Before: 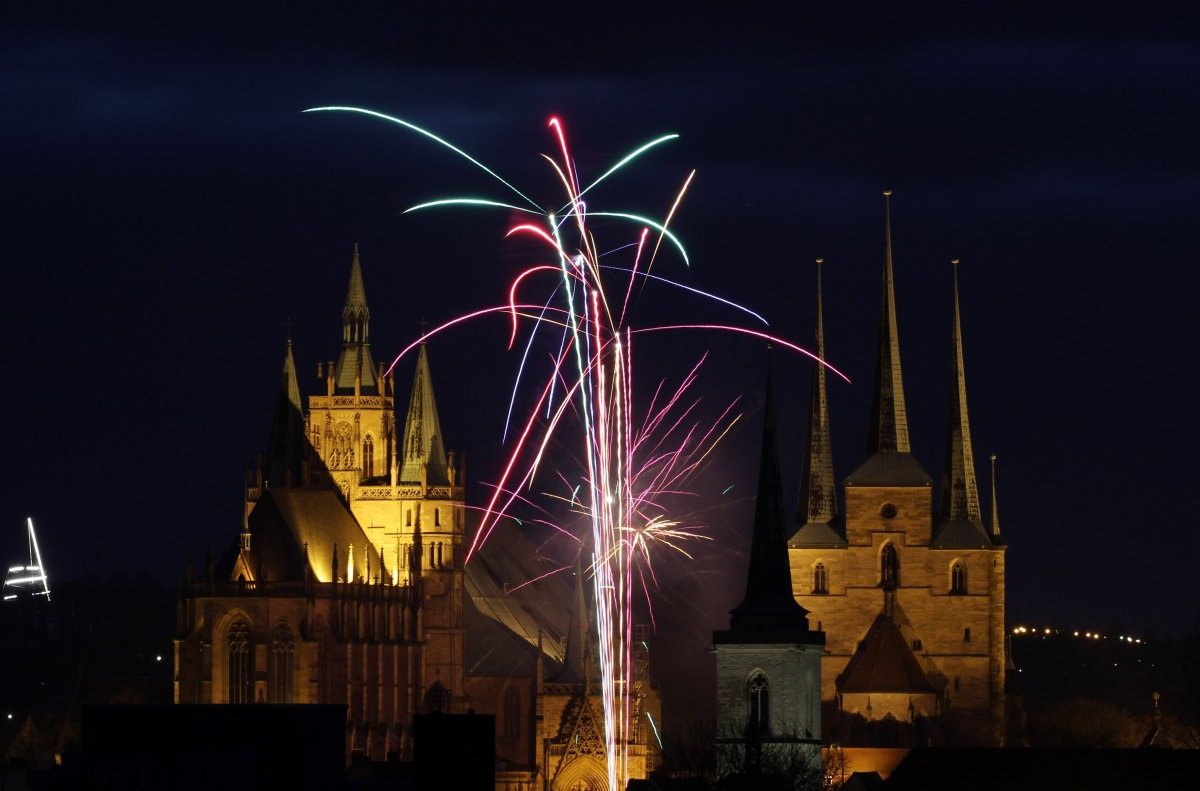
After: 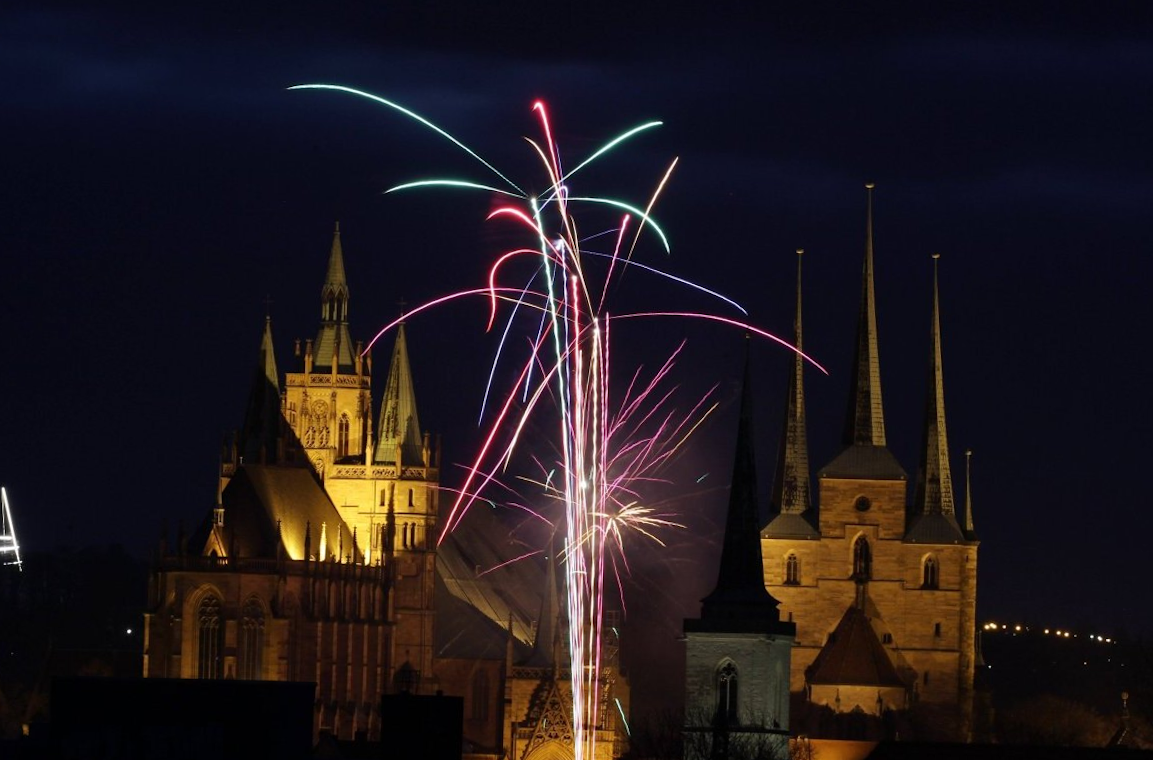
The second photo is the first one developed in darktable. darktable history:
crop and rotate: angle -1.54°
